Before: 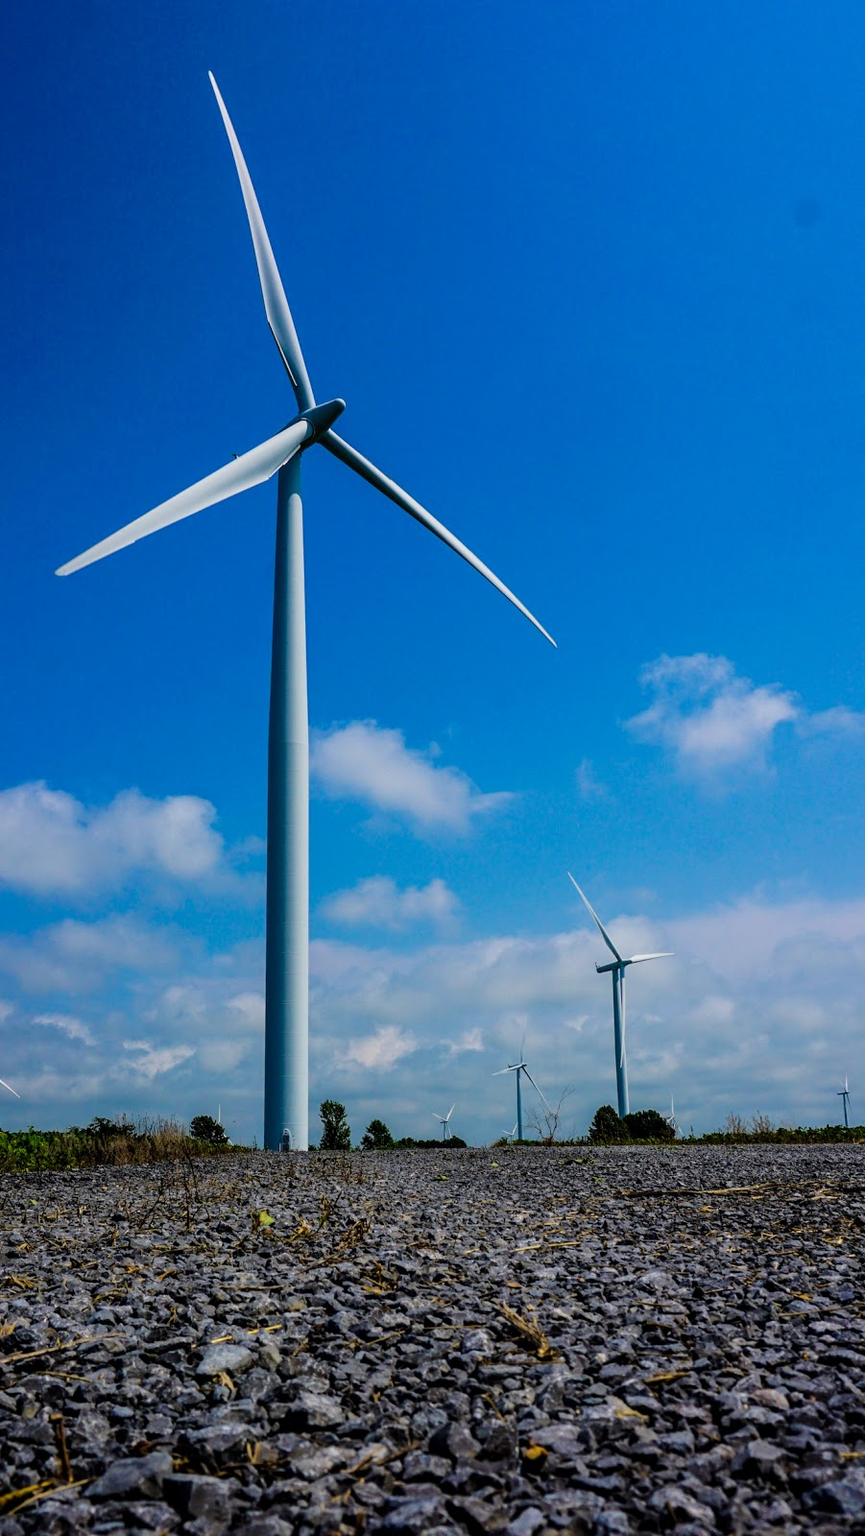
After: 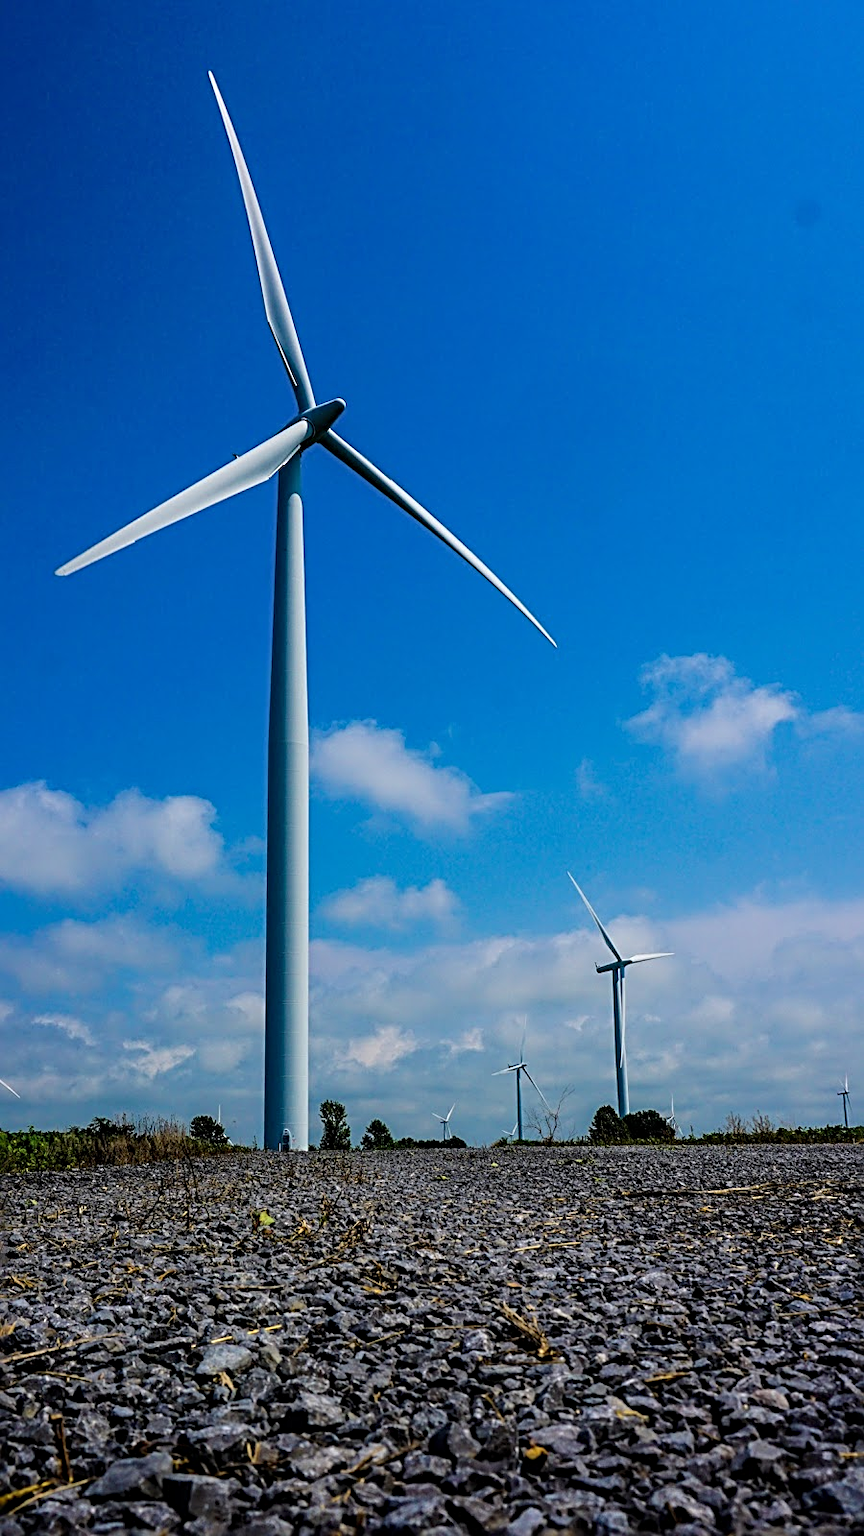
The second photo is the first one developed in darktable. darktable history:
sharpen: radius 3.115
